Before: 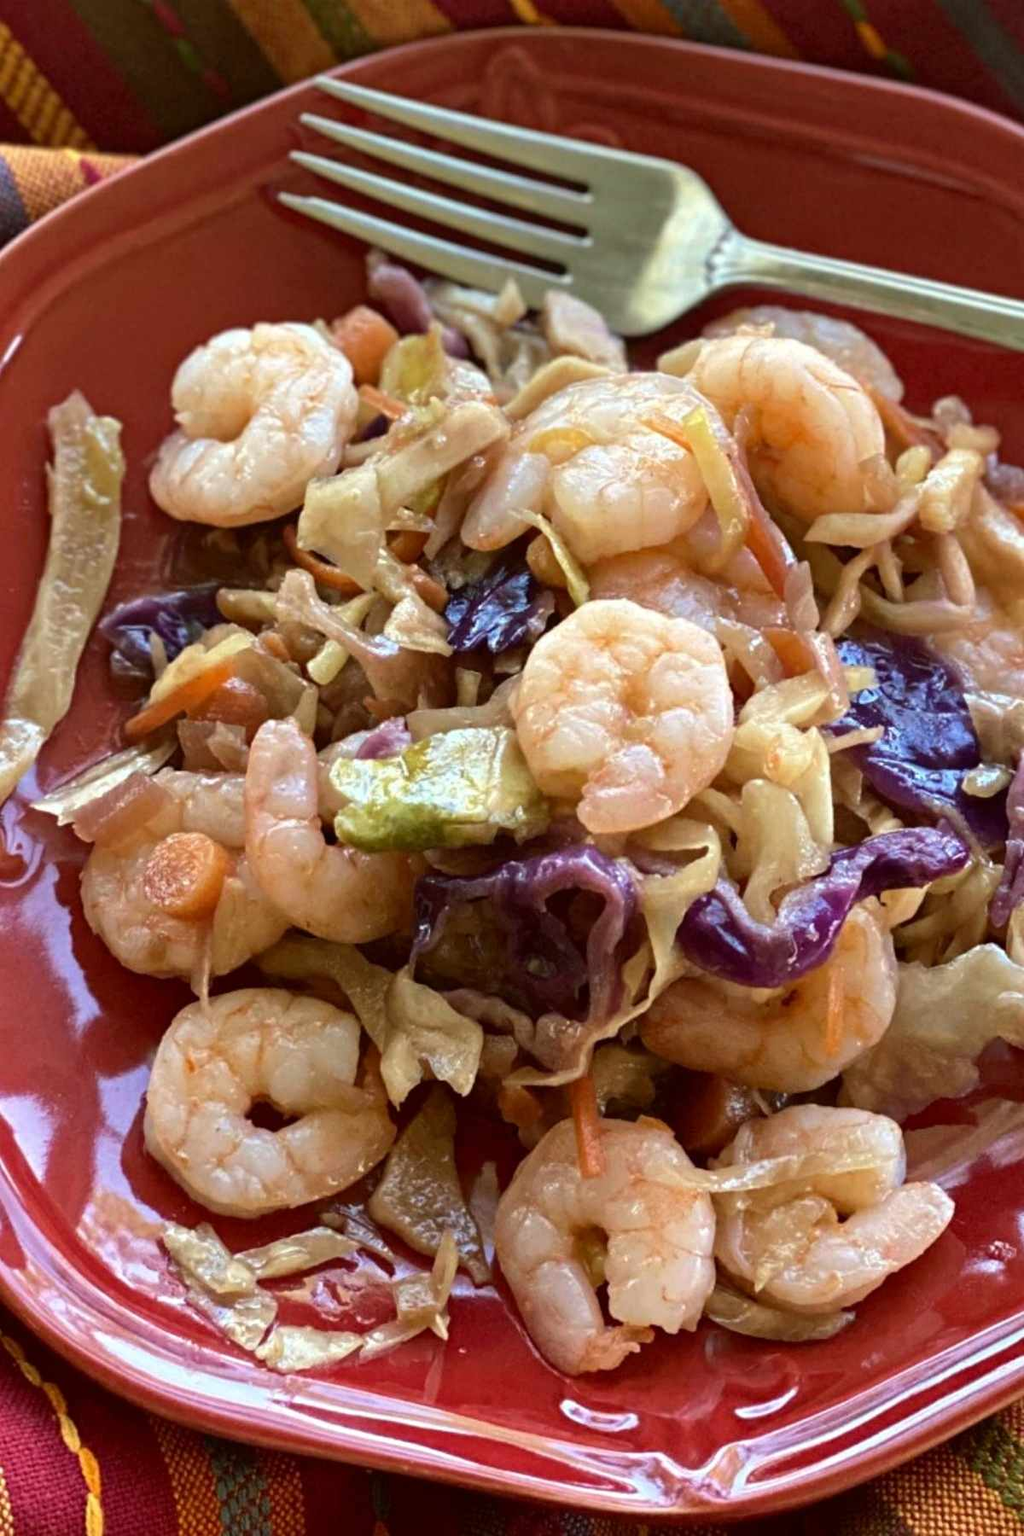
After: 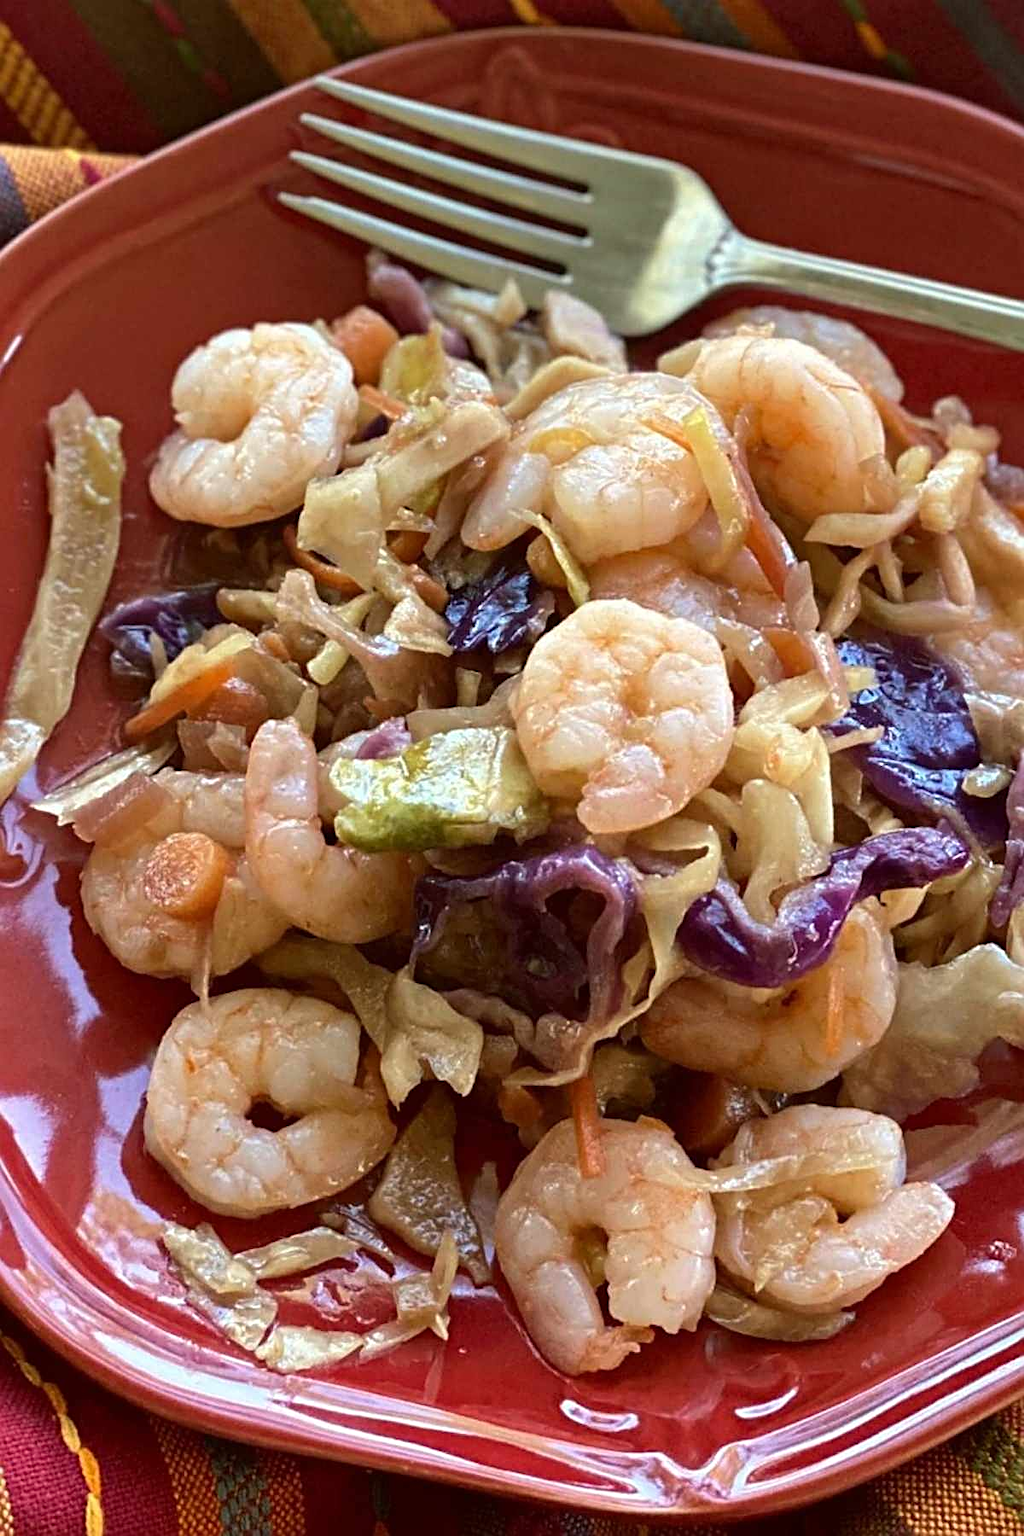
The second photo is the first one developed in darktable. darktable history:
sharpen: amount 0.556
